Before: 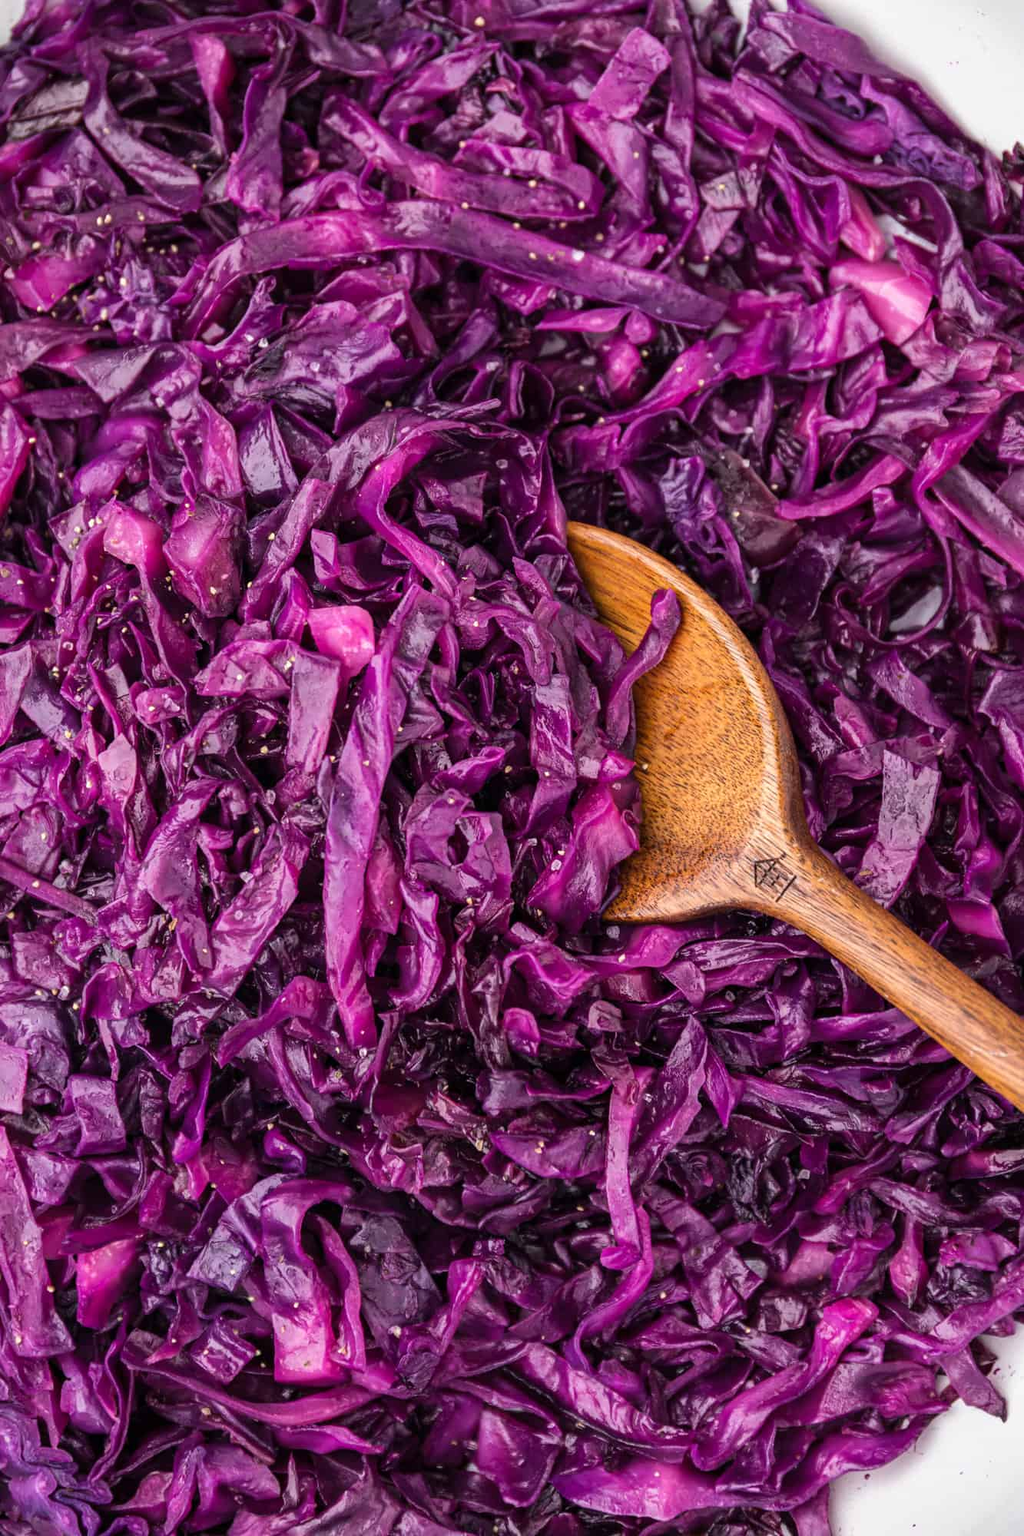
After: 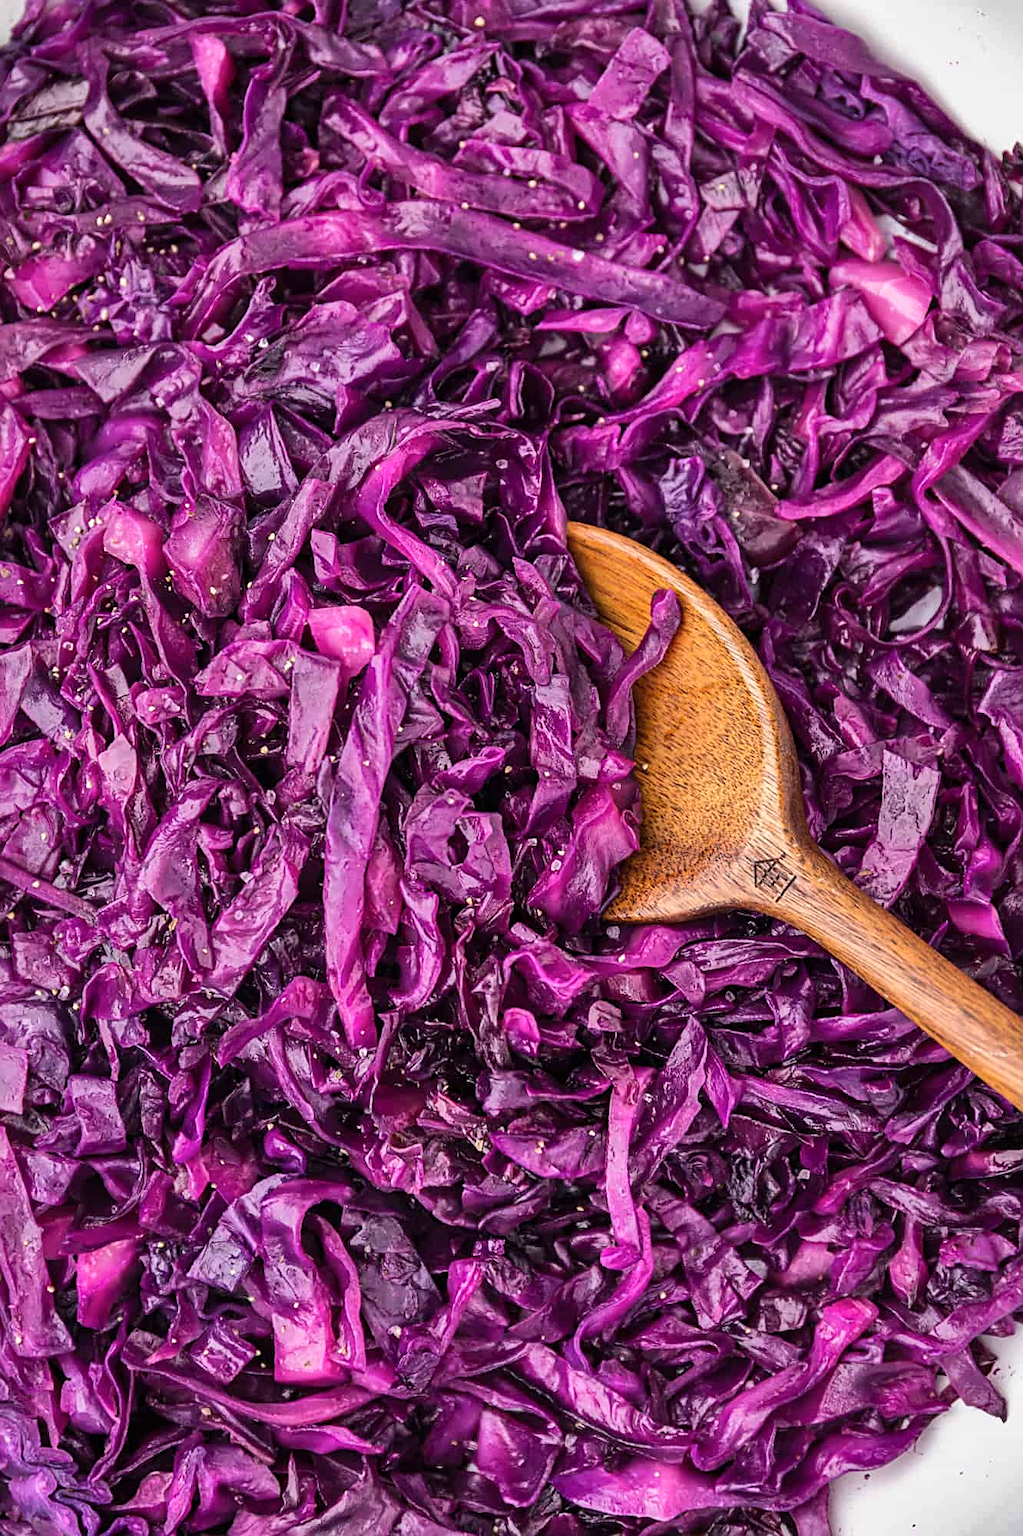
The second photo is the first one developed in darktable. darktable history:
shadows and highlights: highlights color adjustment 49.84%, low approximation 0.01, soften with gaussian
sharpen: on, module defaults
